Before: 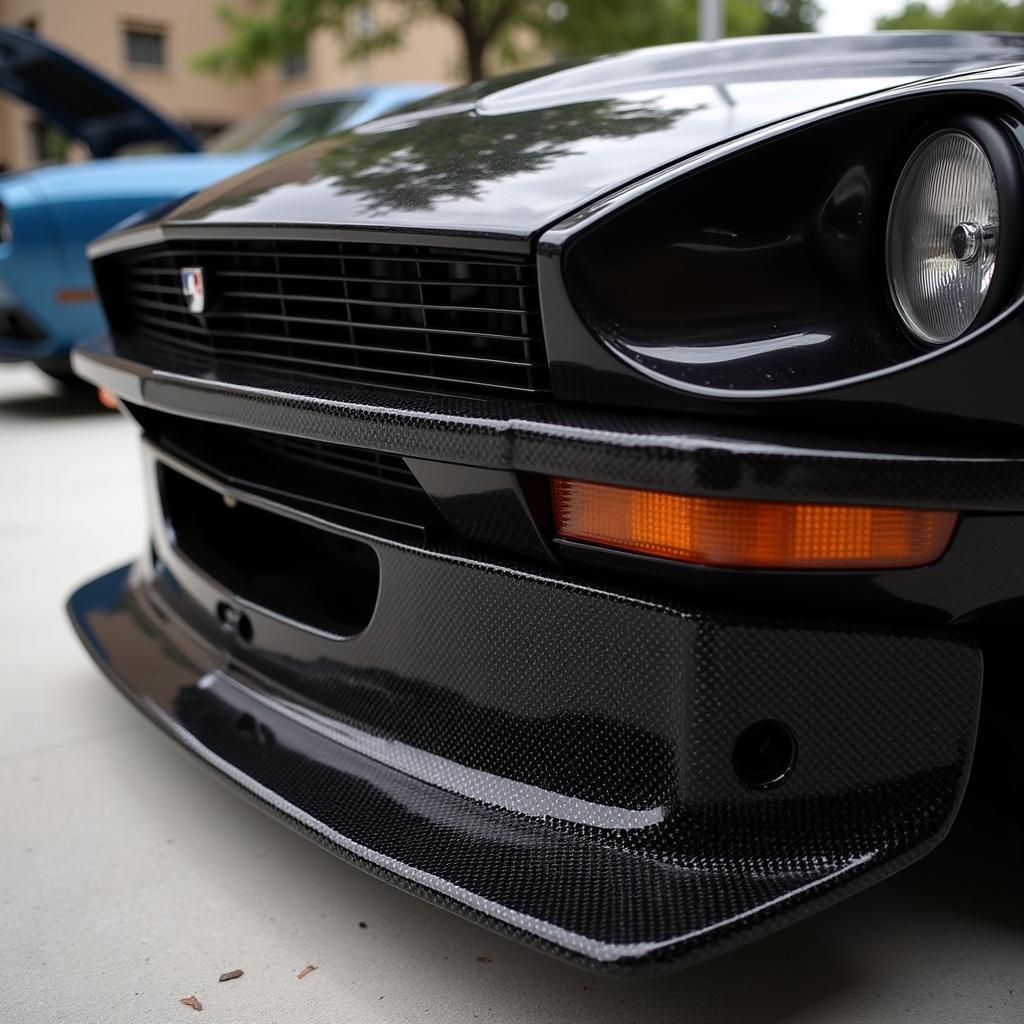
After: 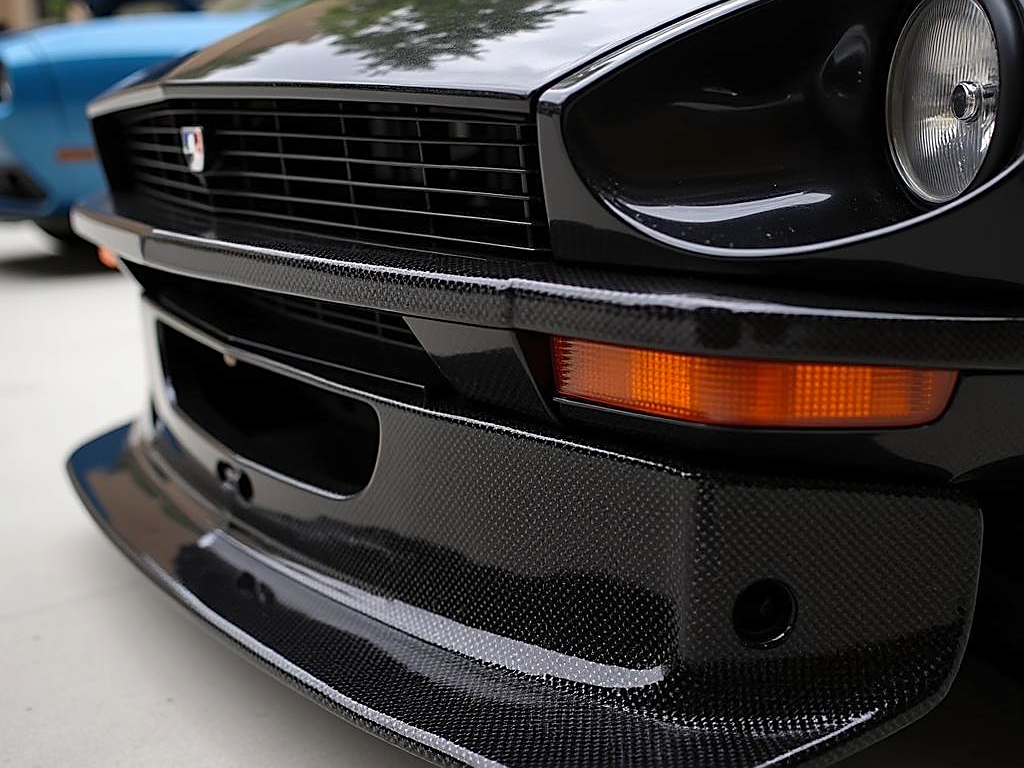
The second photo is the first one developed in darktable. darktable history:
contrast brightness saturation: contrast 0.03, brightness 0.06, saturation 0.13
exposure: exposure -0.05 EV
crop: top 13.819%, bottom 11.169%
sharpen: amount 0.55
